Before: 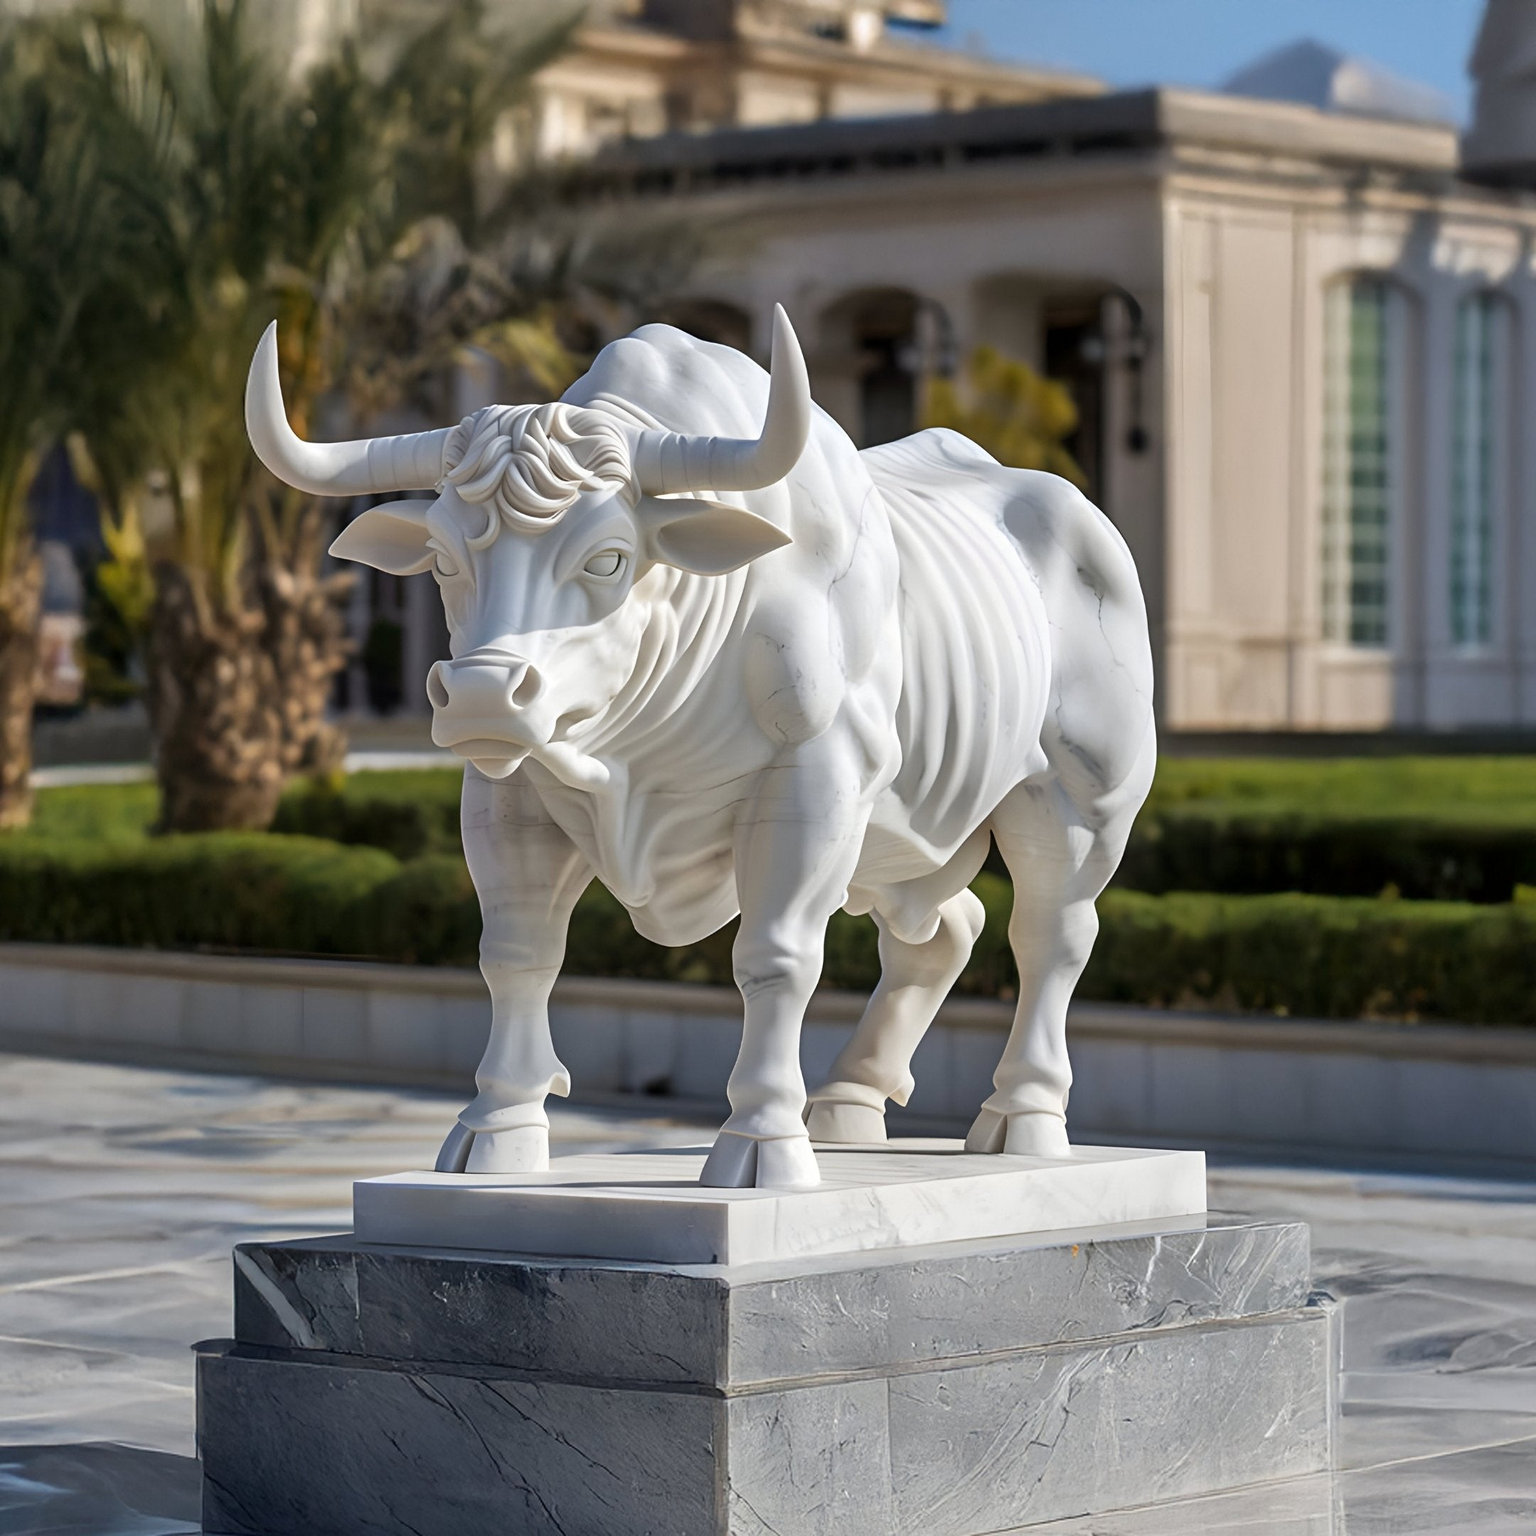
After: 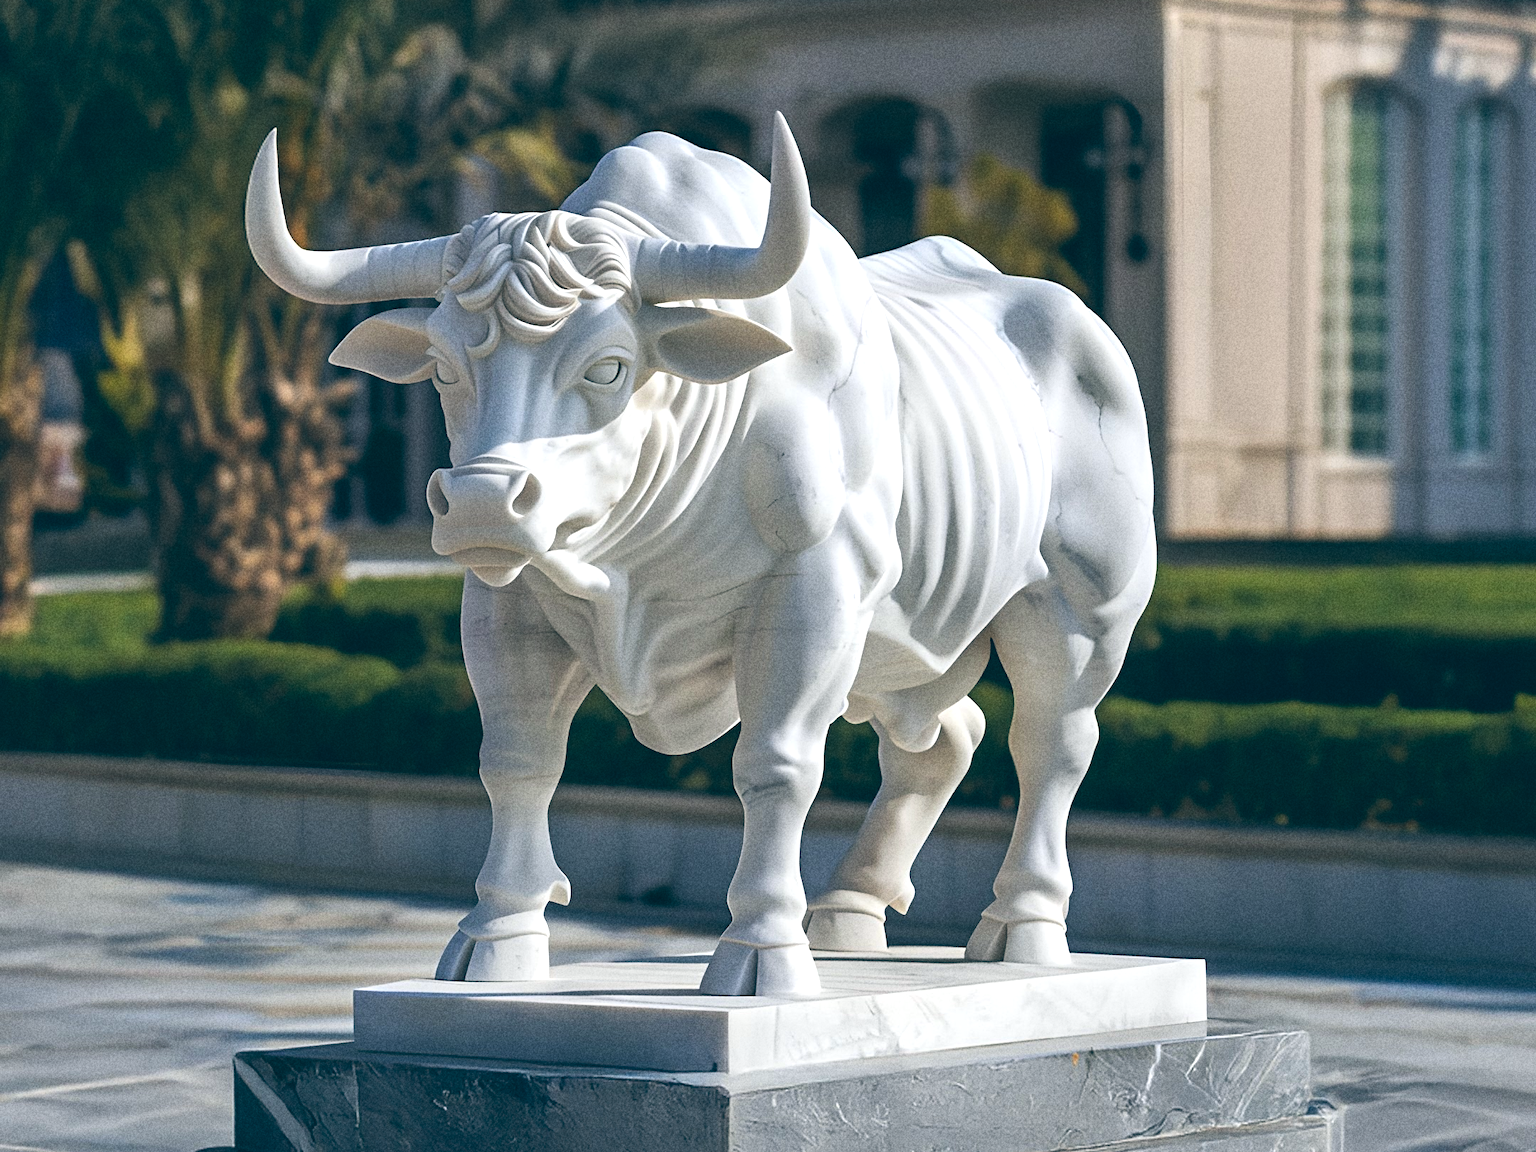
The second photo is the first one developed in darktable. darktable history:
crop and rotate: top 12.5%, bottom 12.5%
color balance: lift [1.016, 0.983, 1, 1.017], gamma [0.958, 1, 1, 1], gain [0.981, 1.007, 0.993, 1.002], input saturation 118.26%, contrast 13.43%, contrast fulcrum 21.62%, output saturation 82.76%
grain: coarseness 11.82 ISO, strength 36.67%, mid-tones bias 74.17%
